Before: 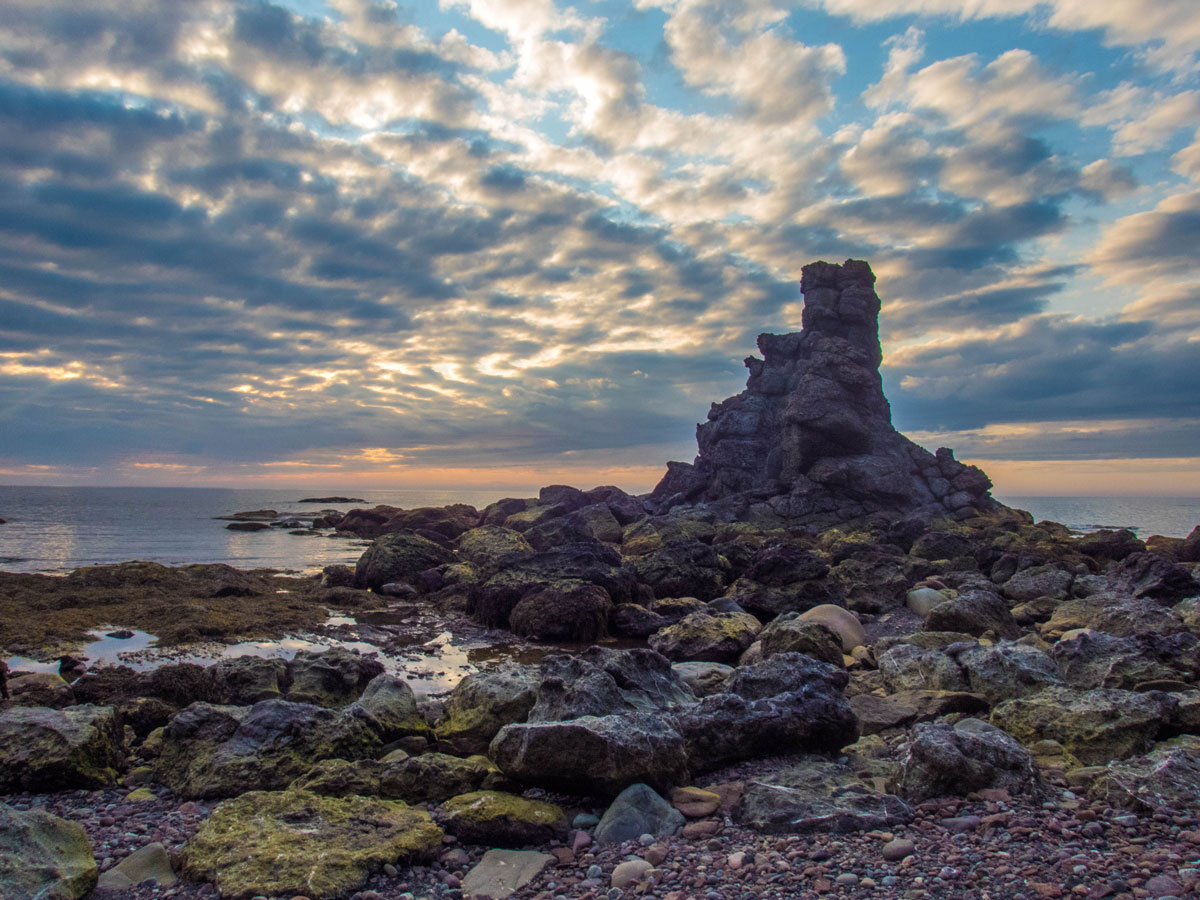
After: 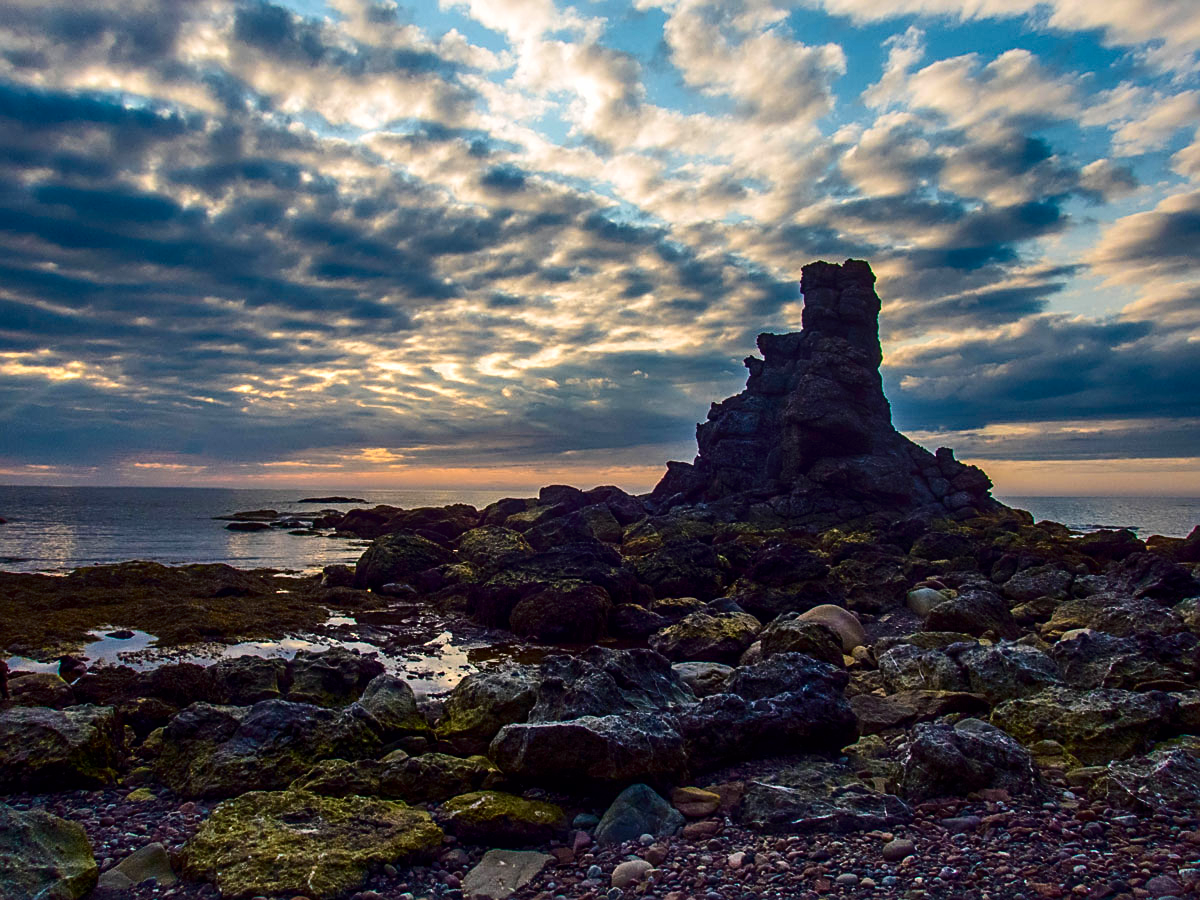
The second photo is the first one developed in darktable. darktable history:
contrast brightness saturation: contrast 0.224, brightness -0.181, saturation 0.233
sharpen: on, module defaults
